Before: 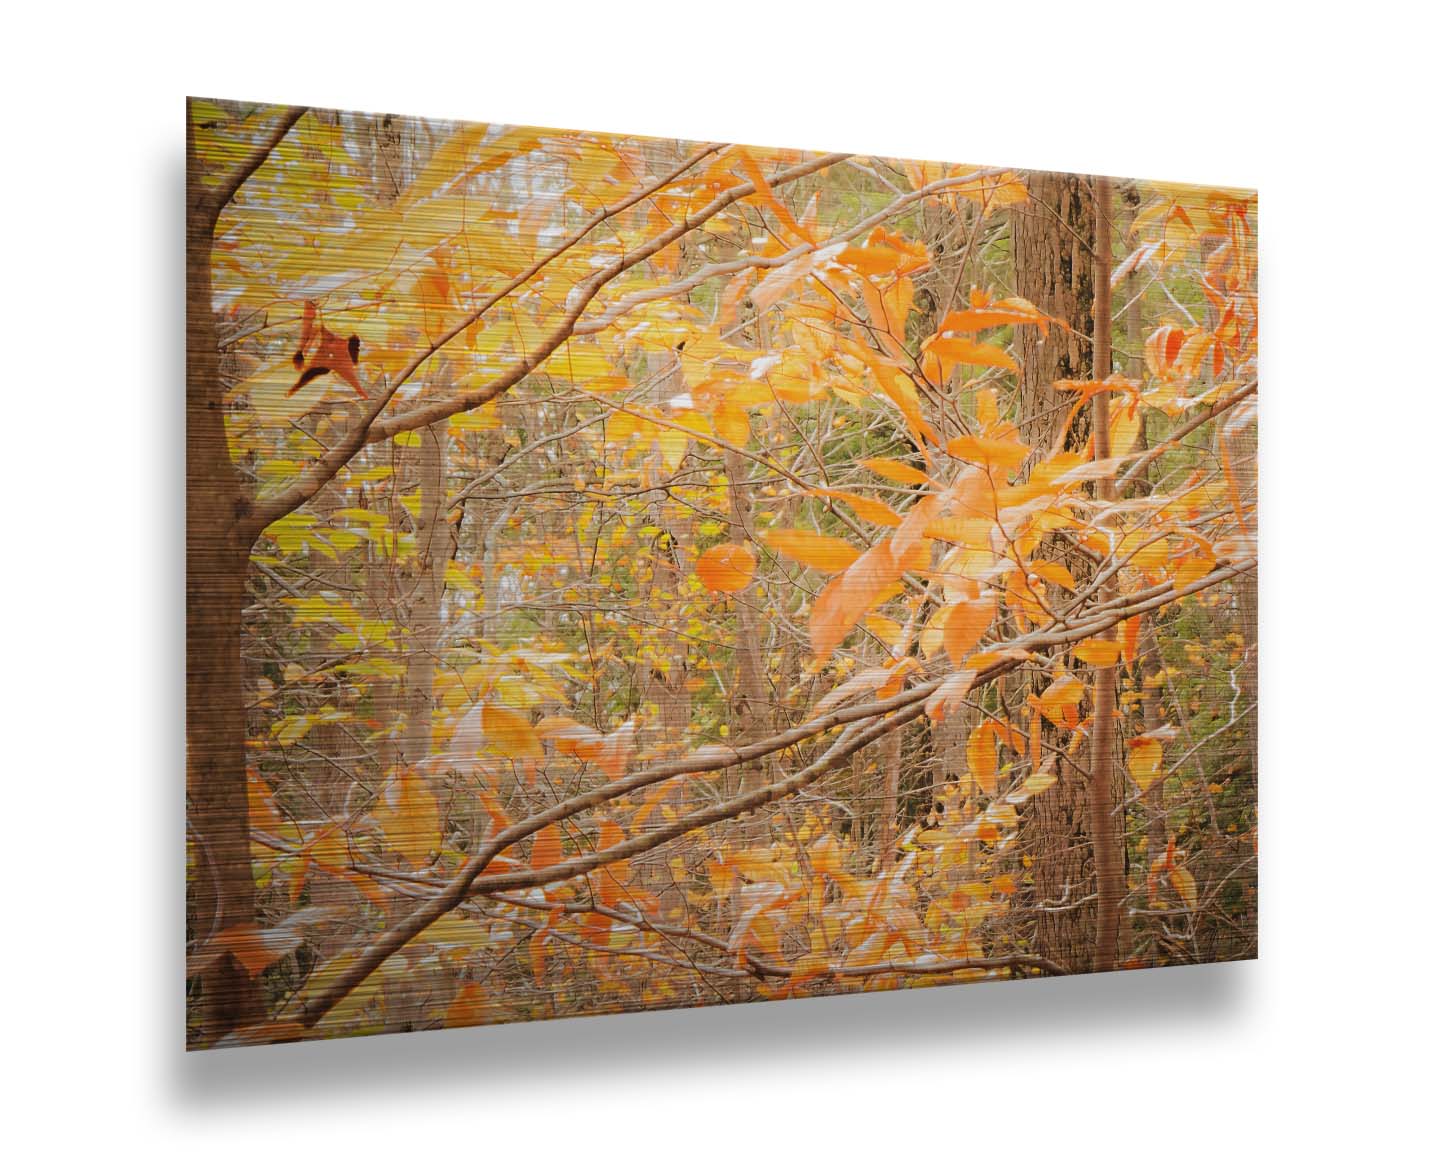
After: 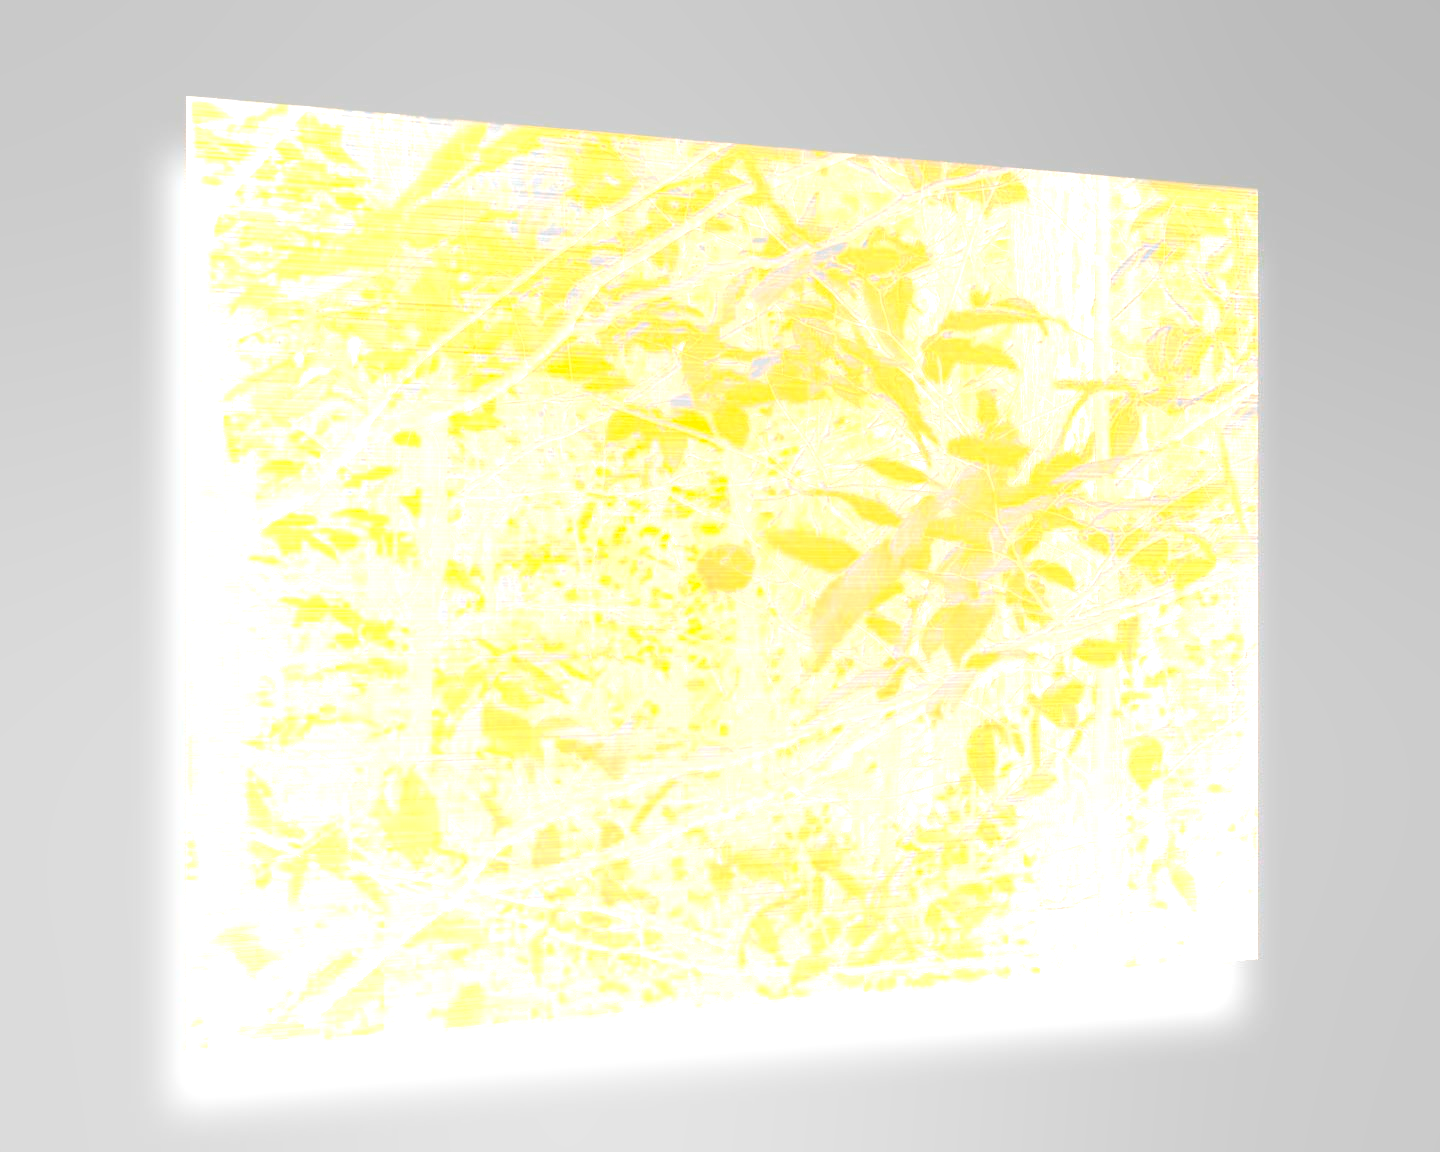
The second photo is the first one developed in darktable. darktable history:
exposure: black level correction 0.01, exposure 1 EV, compensate highlight preservation false
bloom: size 70%, threshold 25%, strength 70%
